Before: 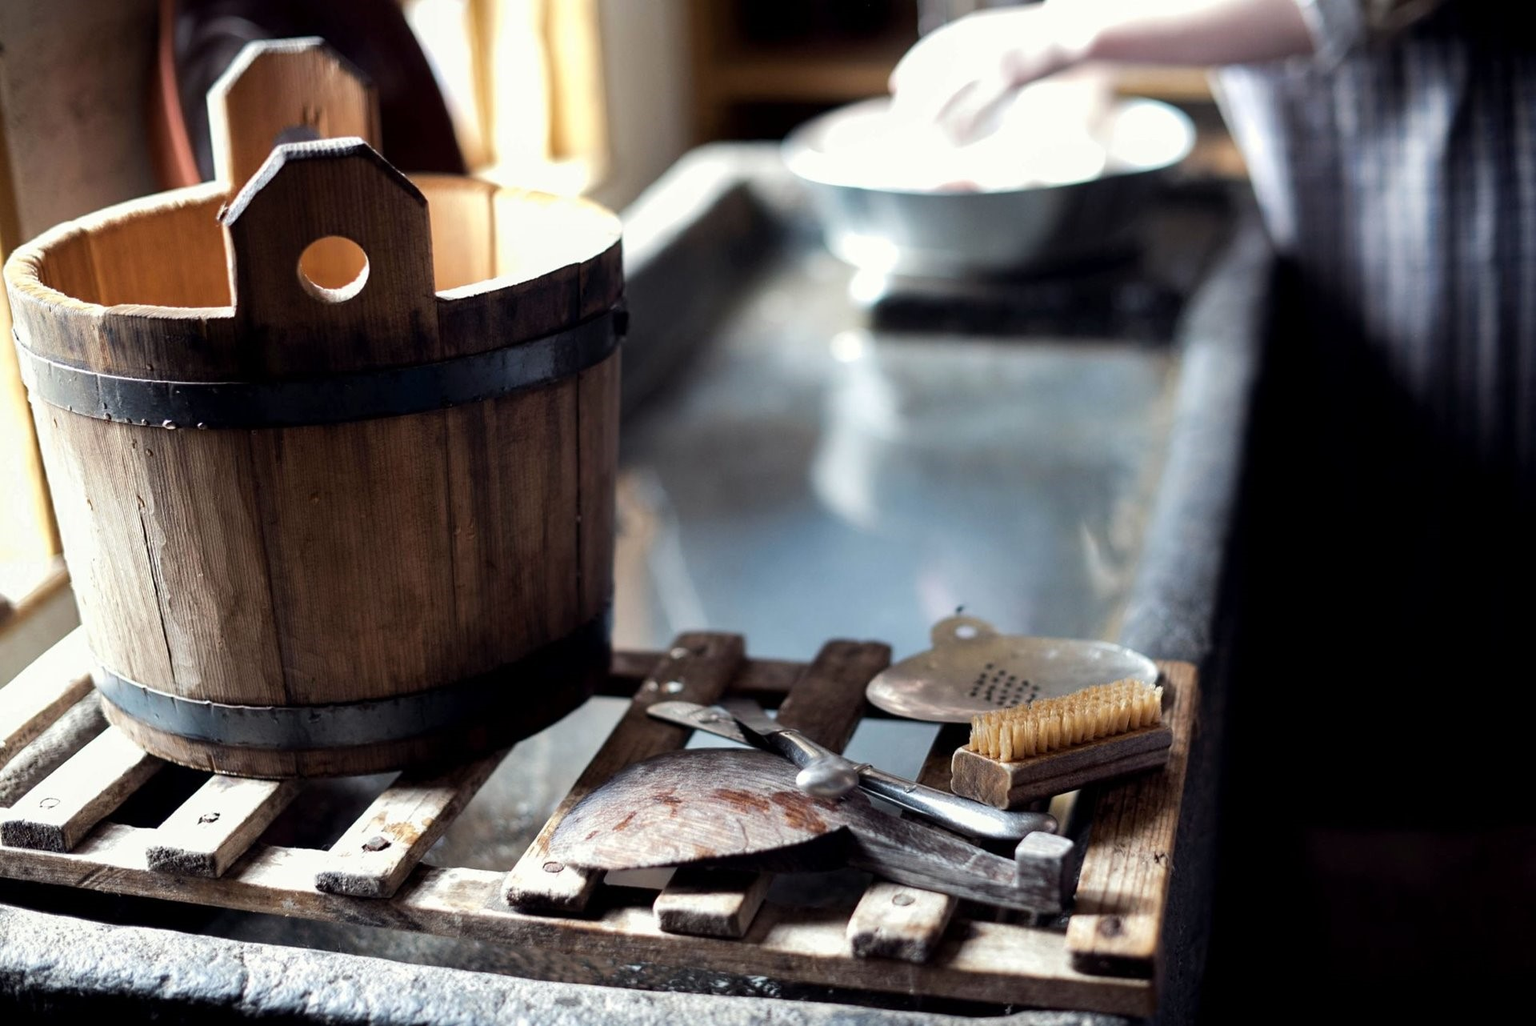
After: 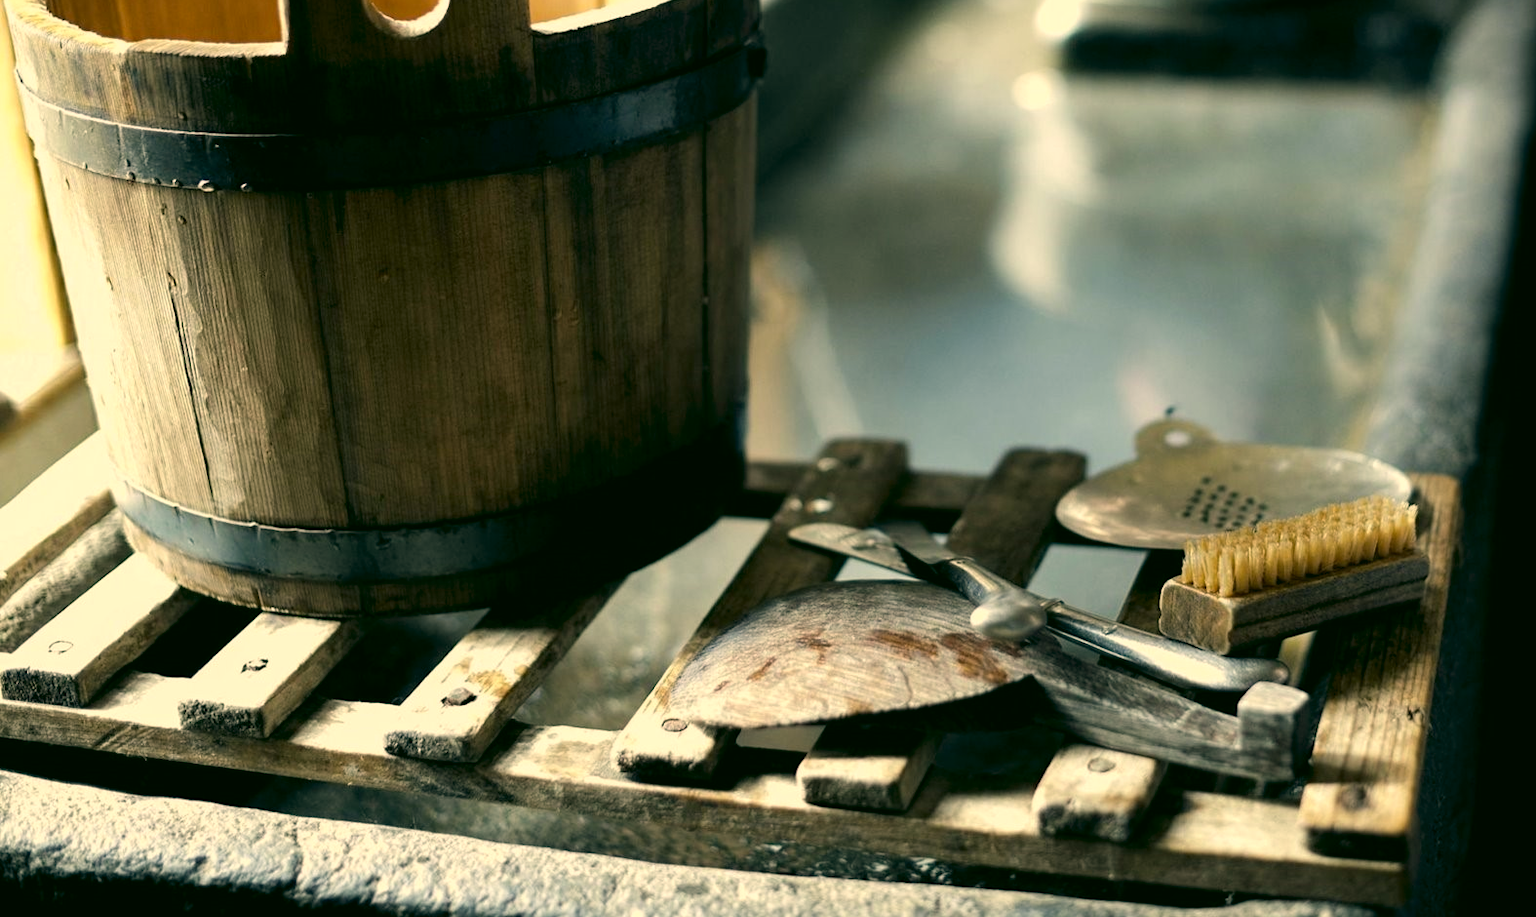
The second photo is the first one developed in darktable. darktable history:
crop: top 26.531%, right 17.959%
color correction: highlights a* 5.3, highlights b* 24.26, shadows a* -15.58, shadows b* 4.02
